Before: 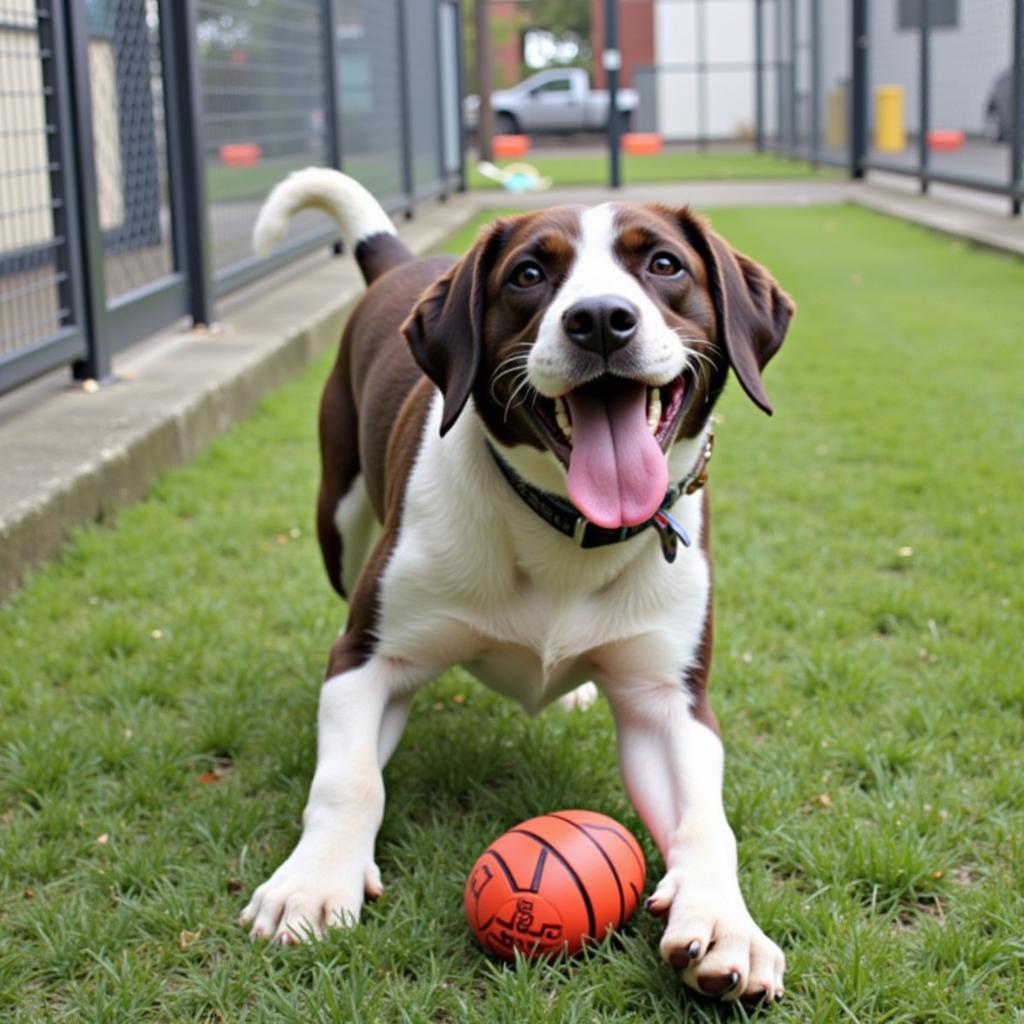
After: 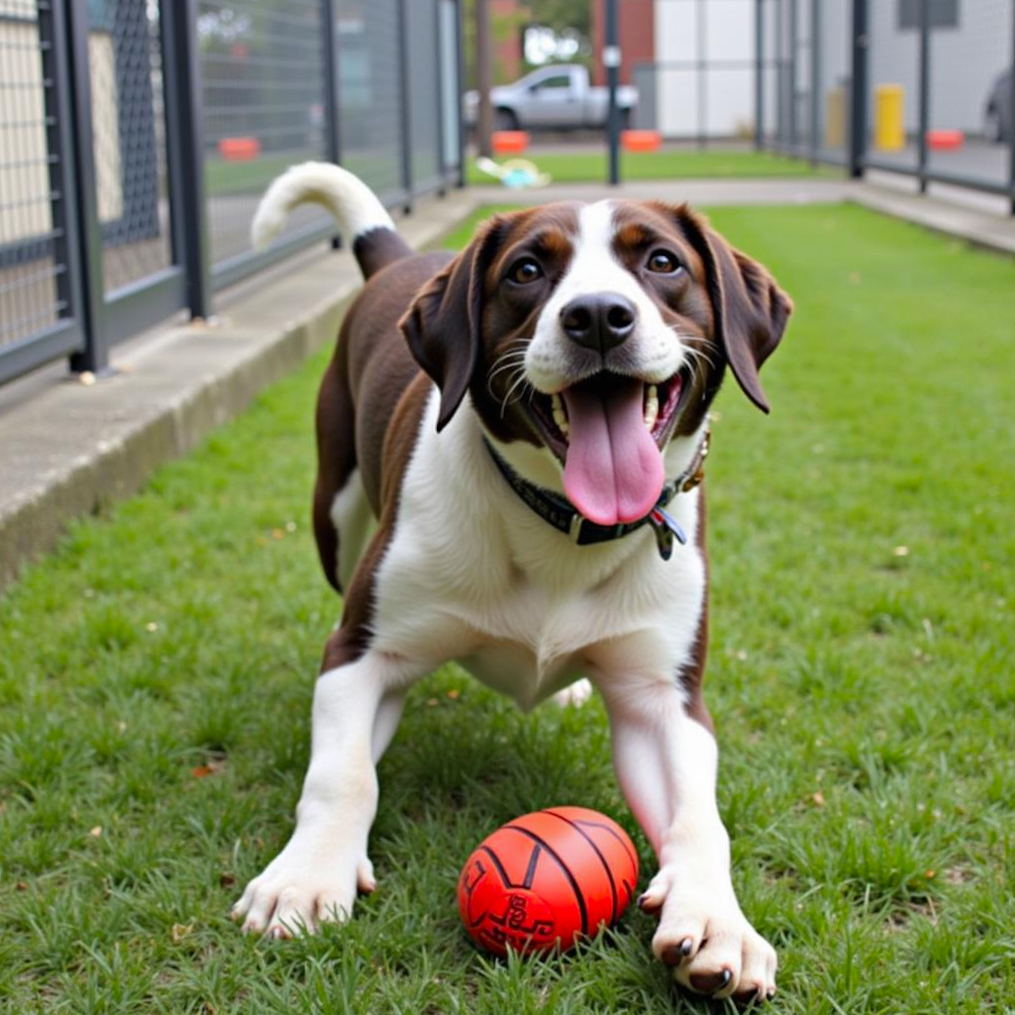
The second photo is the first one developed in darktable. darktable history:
crop and rotate: angle -0.5°
white balance: emerald 1
vibrance: vibrance 100%
